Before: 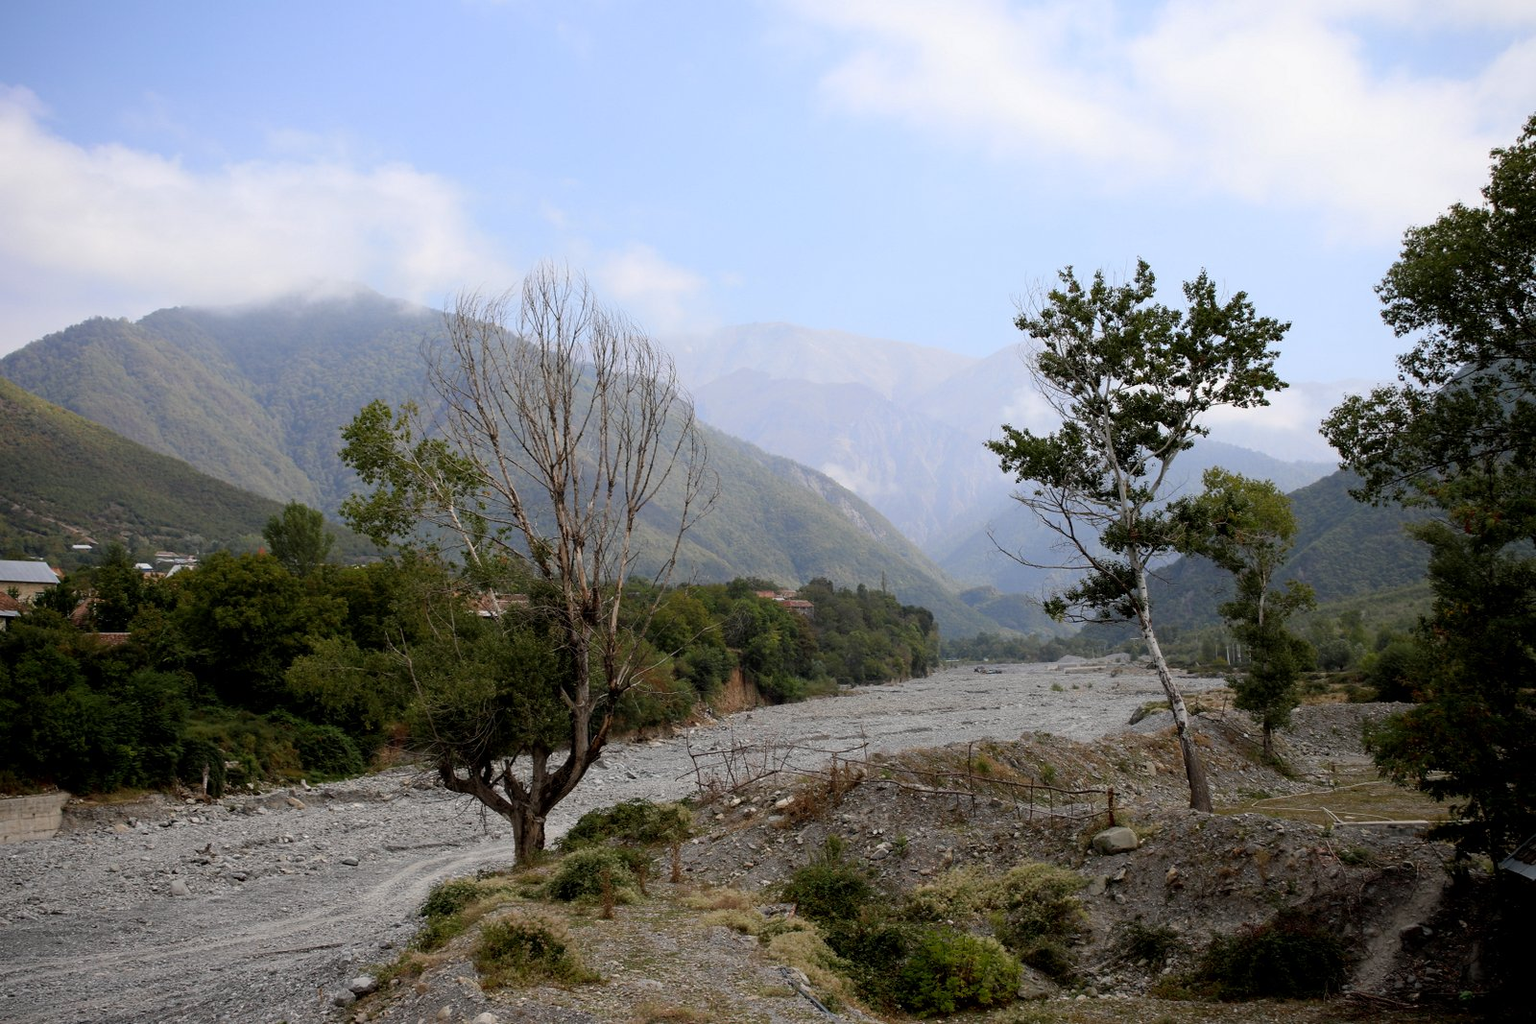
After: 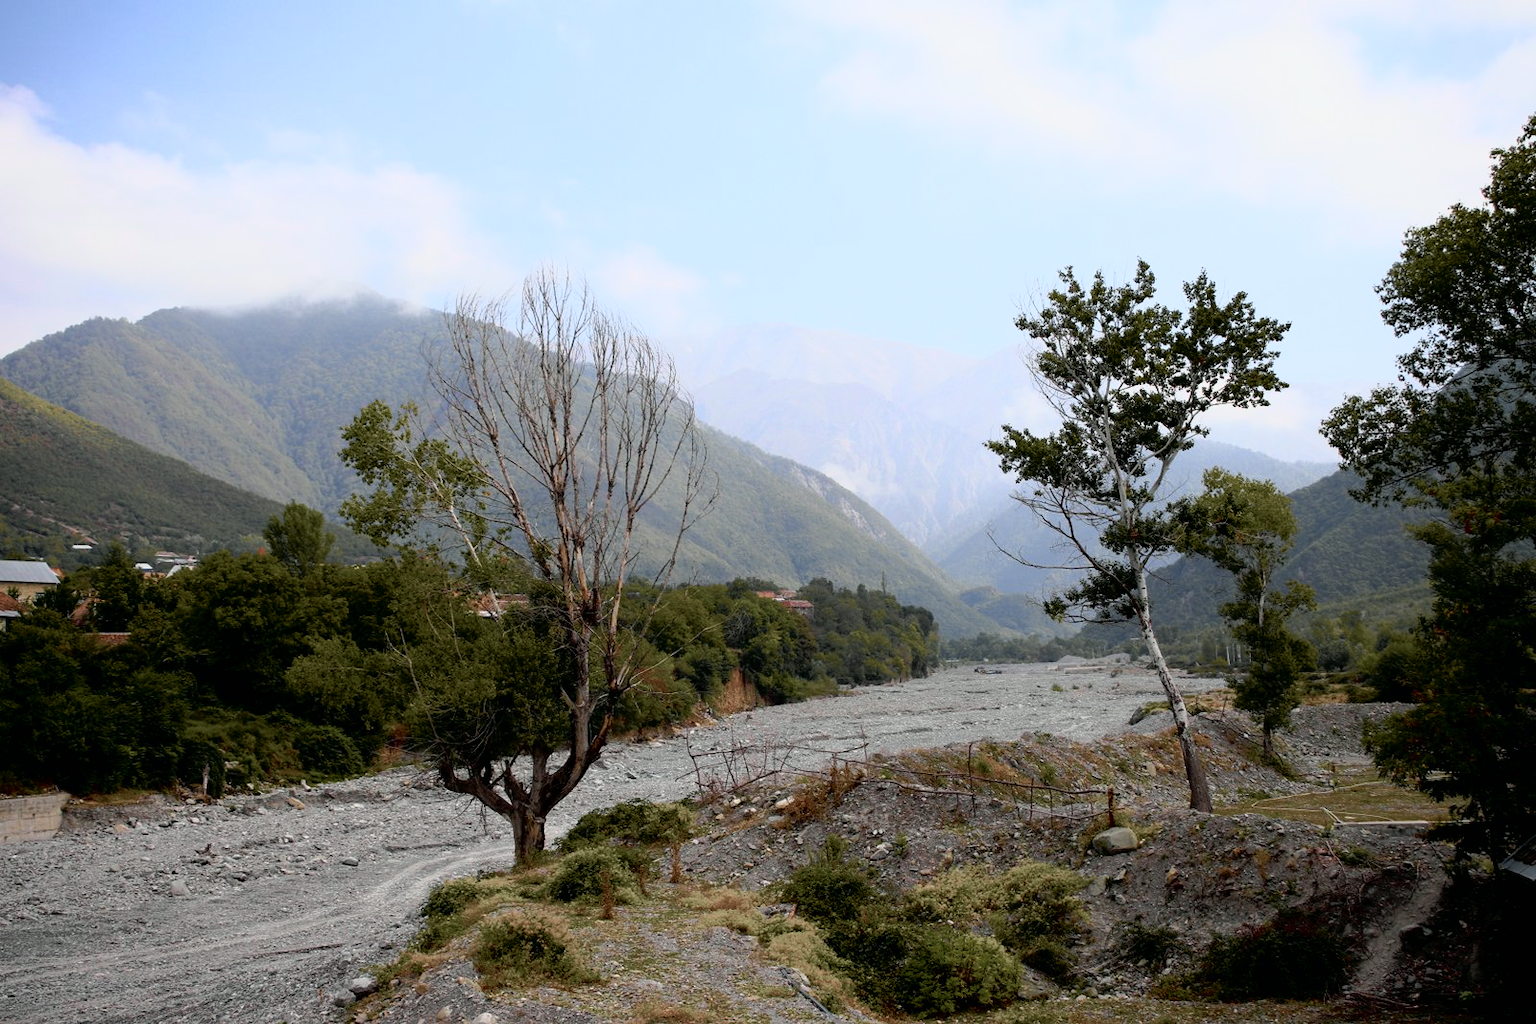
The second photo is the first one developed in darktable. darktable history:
tone curve: curves: ch0 [(0, 0) (0.105, 0.068) (0.181, 0.185) (0.28, 0.291) (0.384, 0.404) (0.485, 0.531) (0.638, 0.681) (0.795, 0.879) (1, 0.977)]; ch1 [(0, 0) (0.161, 0.092) (0.35, 0.33) (0.379, 0.401) (0.456, 0.469) (0.504, 0.5) (0.512, 0.514) (0.58, 0.597) (0.635, 0.646) (1, 1)]; ch2 [(0, 0) (0.371, 0.362) (0.437, 0.437) (0.5, 0.5) (0.53, 0.523) (0.56, 0.58) (0.622, 0.606) (1, 1)], color space Lab, independent channels, preserve colors none
